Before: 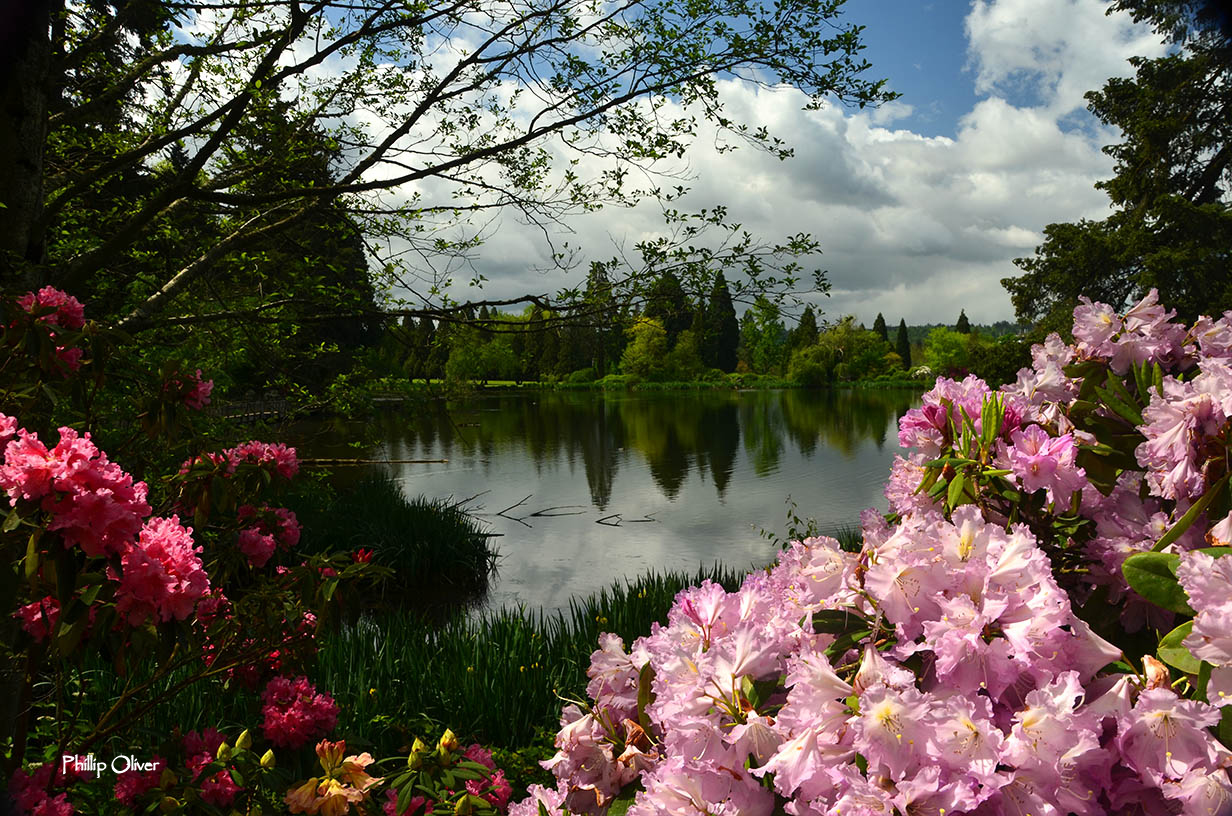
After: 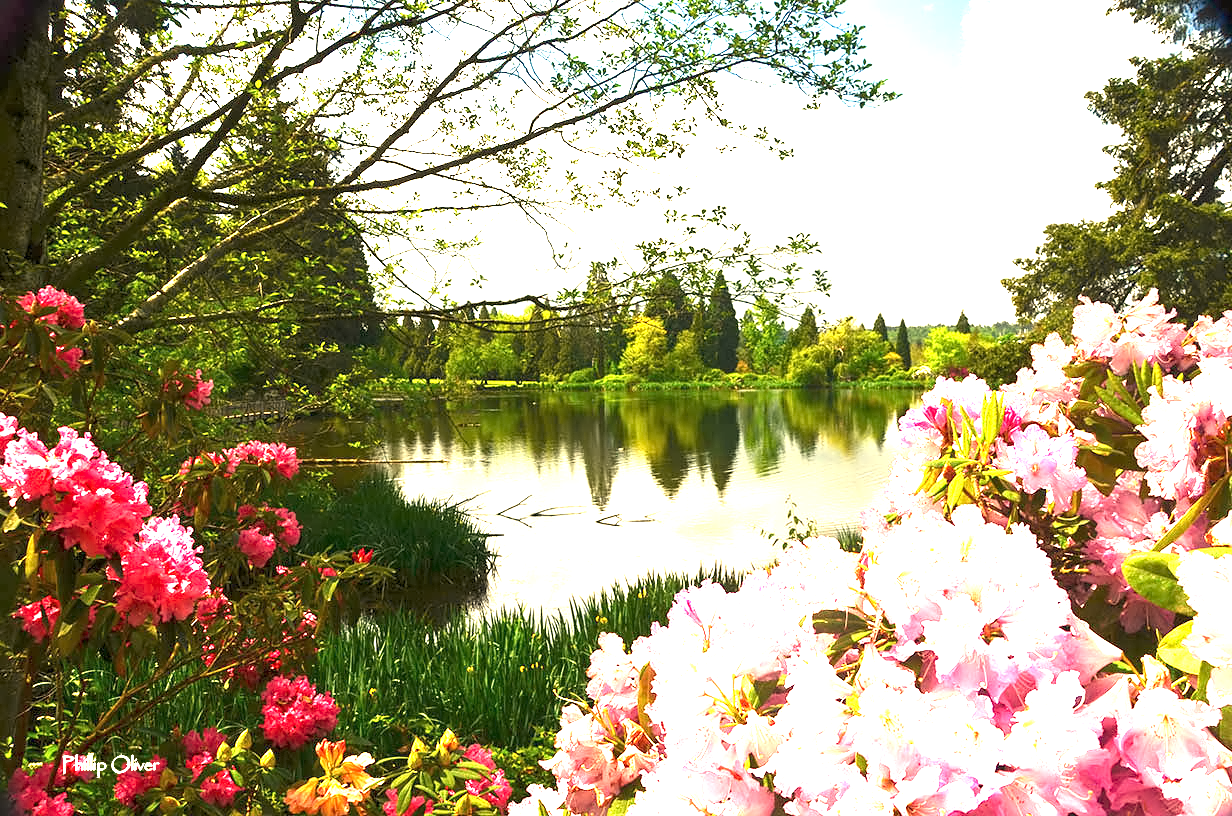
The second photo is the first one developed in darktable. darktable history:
white balance: red 1.138, green 0.996, blue 0.812
contrast equalizer: y [[0.5 ×4, 0.525, 0.667], [0.5 ×6], [0.5 ×6], [0 ×4, 0.042, 0], [0, 0, 0.004, 0.1, 0.191, 0.131]]
exposure: exposure 3 EV, compensate highlight preservation false
